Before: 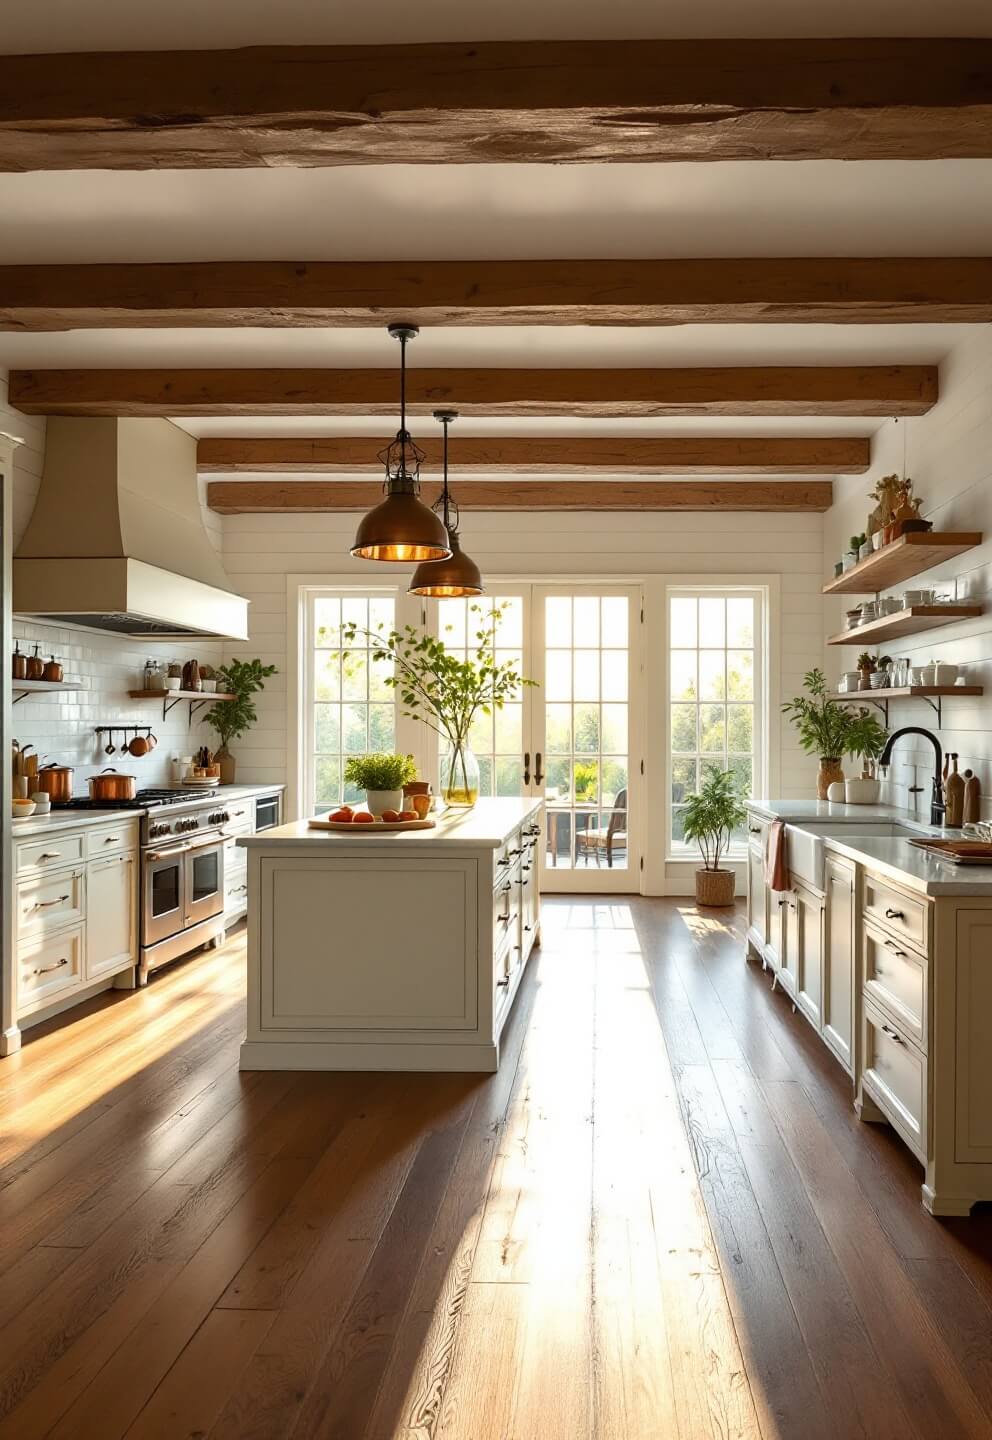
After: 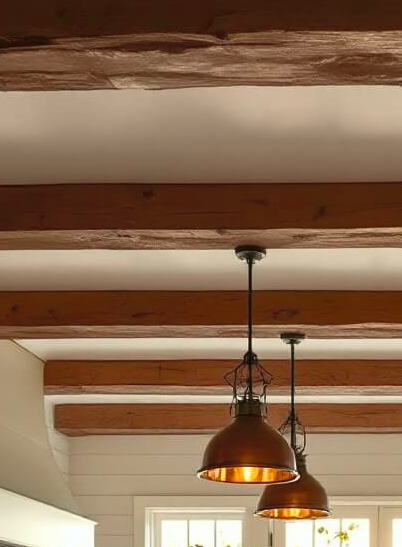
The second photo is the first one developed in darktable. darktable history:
tone curve: curves: ch0 [(0, 0.024) (0.119, 0.146) (0.474, 0.464) (0.718, 0.721) (0.817, 0.839) (1, 0.998)]; ch1 [(0, 0) (0.377, 0.416) (0.439, 0.451) (0.477, 0.477) (0.501, 0.497) (0.538, 0.544) (0.58, 0.602) (0.664, 0.676) (0.783, 0.804) (1, 1)]; ch2 [(0, 0) (0.38, 0.405) (0.463, 0.456) (0.498, 0.497) (0.524, 0.535) (0.578, 0.576) (0.648, 0.665) (1, 1)], color space Lab, independent channels, preserve colors none
crop: left 15.487%, top 5.449%, right 43.968%, bottom 56.564%
